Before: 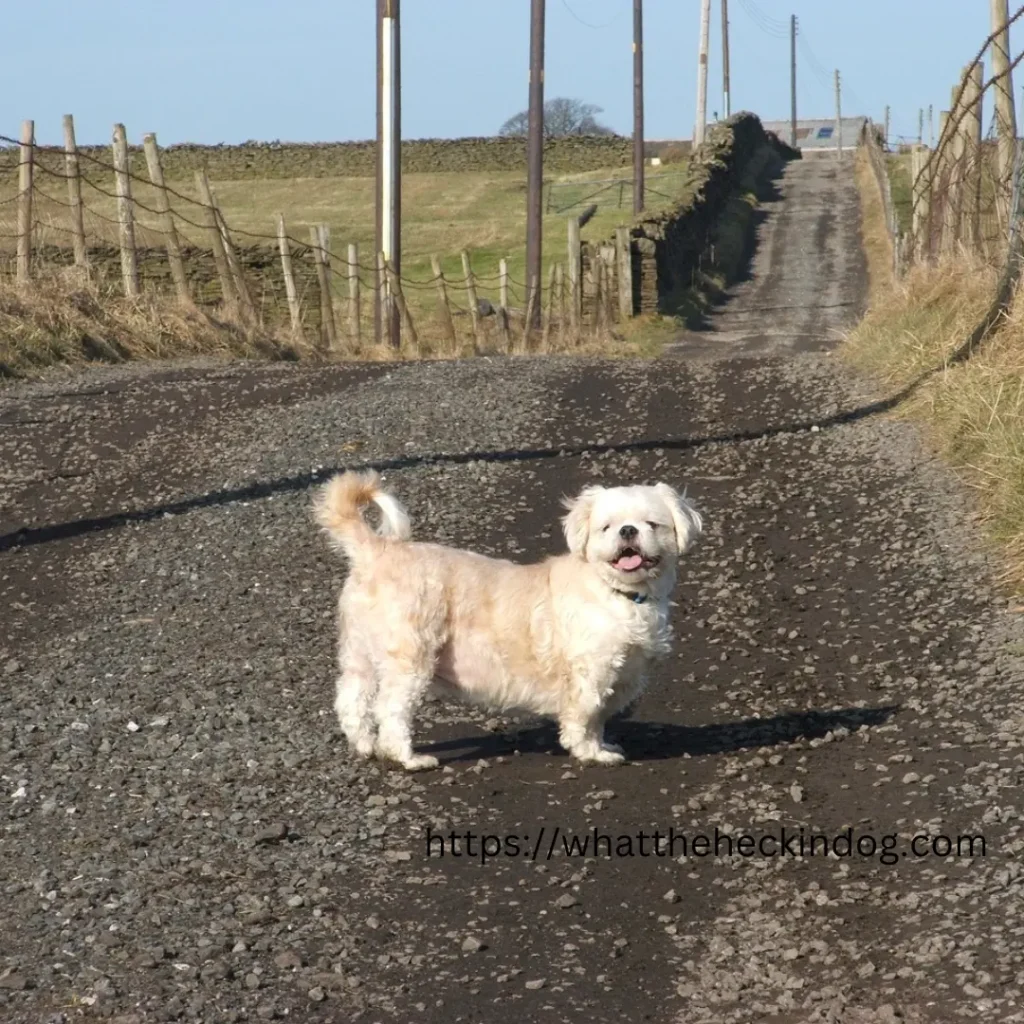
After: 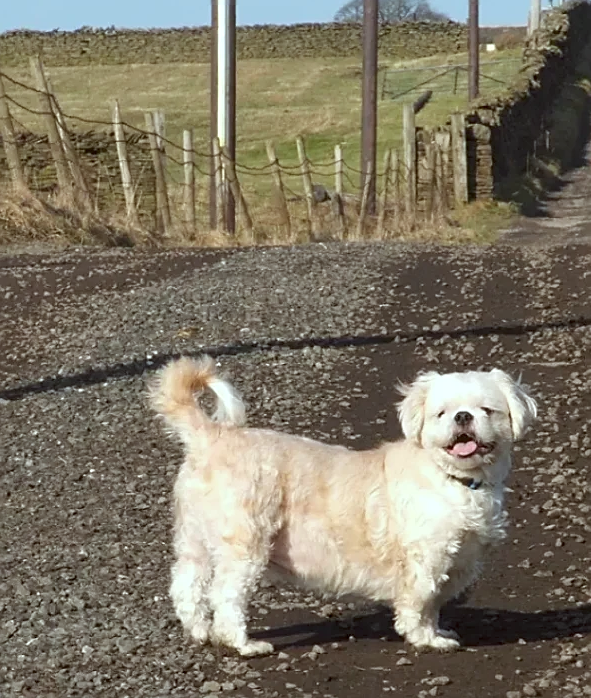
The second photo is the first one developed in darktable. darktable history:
crop: left 16.202%, top 11.208%, right 26.045%, bottom 20.557%
color correction: highlights a* -4.98, highlights b* -3.76, shadows a* 3.83, shadows b* 4.08
sharpen: on, module defaults
